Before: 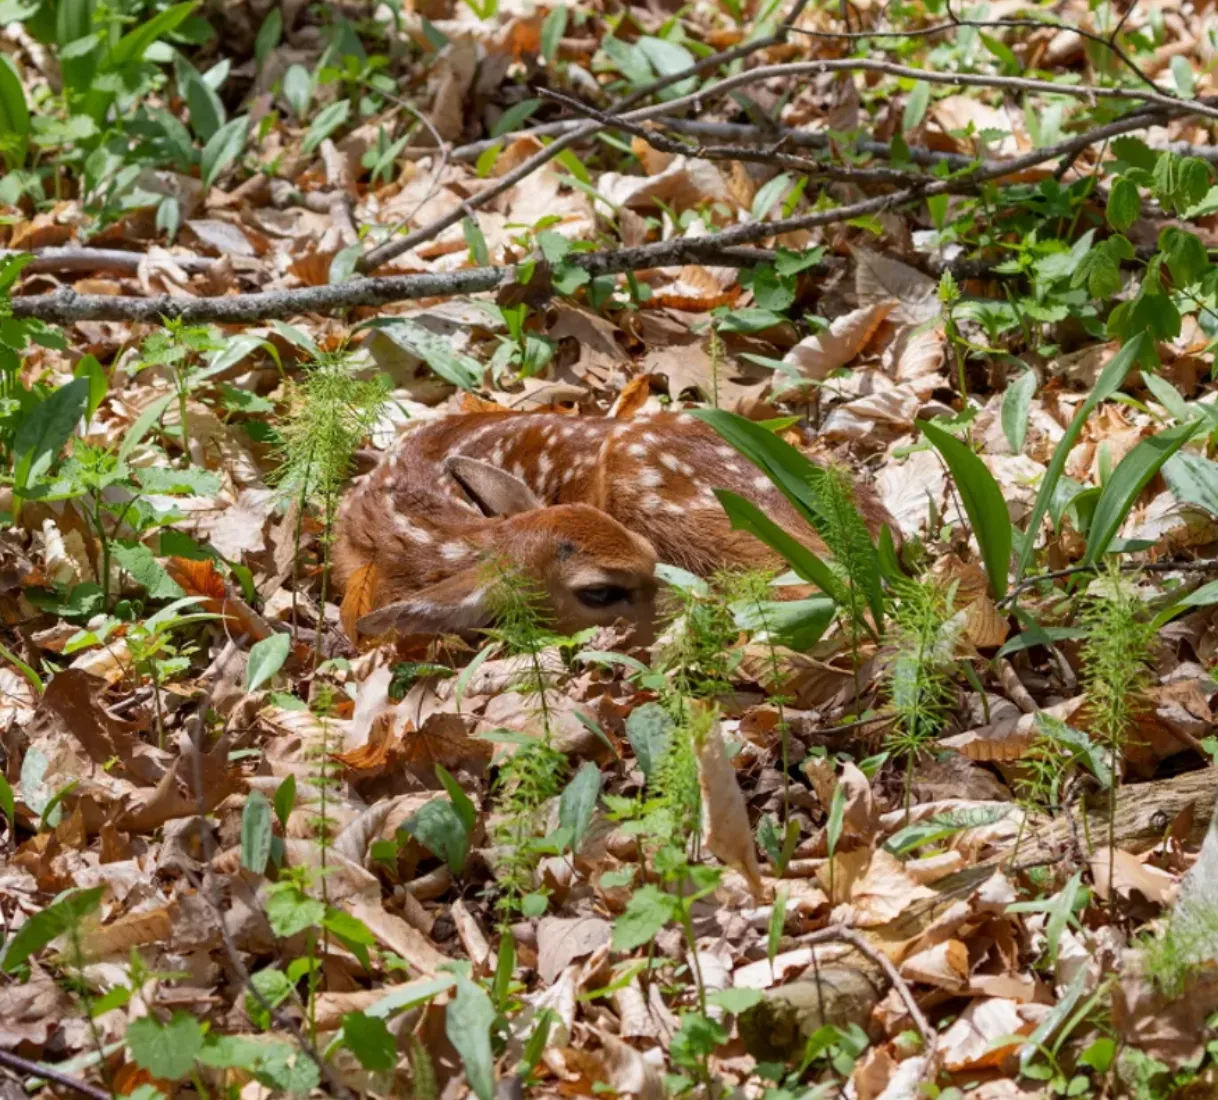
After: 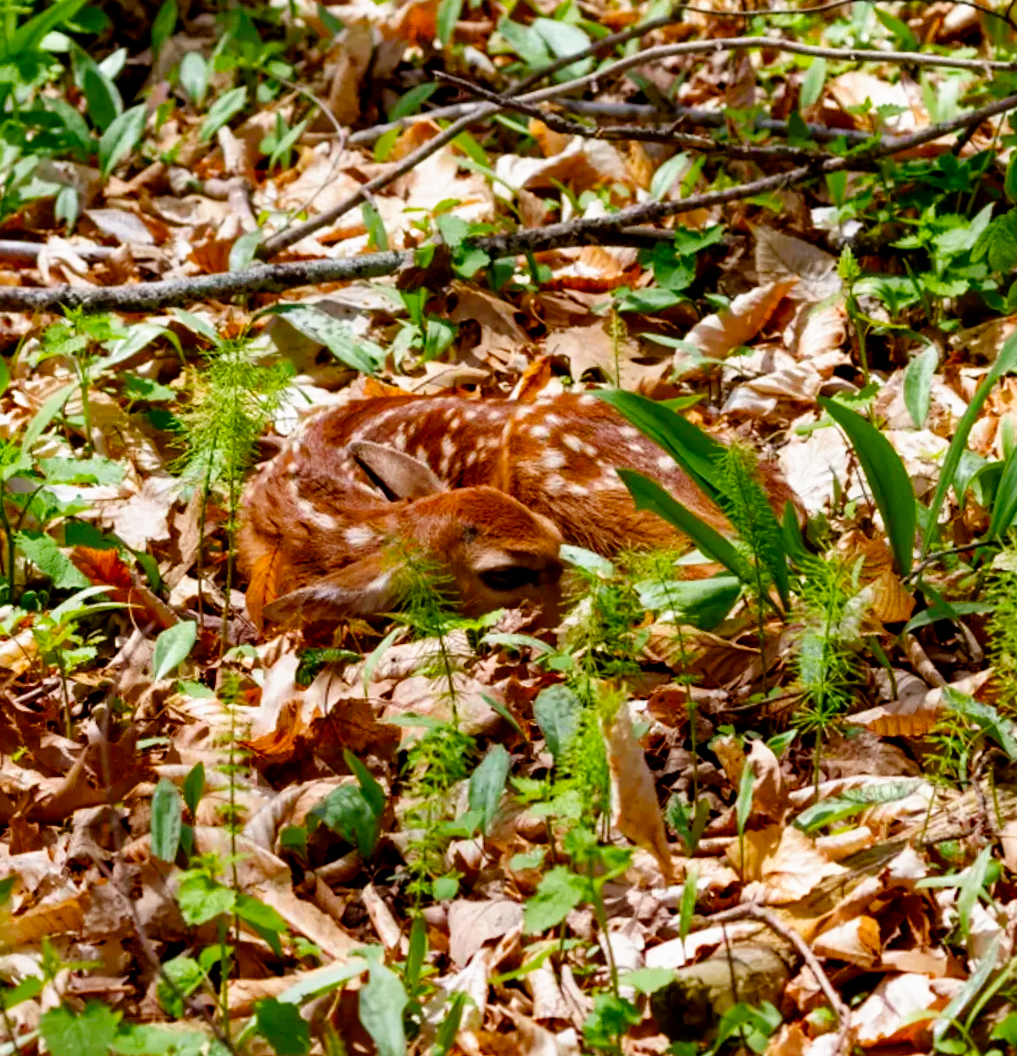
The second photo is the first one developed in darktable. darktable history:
rotate and perspective: rotation -1°, crop left 0.011, crop right 0.989, crop top 0.025, crop bottom 0.975
filmic rgb: black relative exposure -8.7 EV, white relative exposure 2.7 EV, threshold 3 EV, target black luminance 0%, hardness 6.25, latitude 76.53%, contrast 1.326, shadows ↔ highlights balance -0.349%, preserve chrominance no, color science v4 (2020), enable highlight reconstruction true
color balance rgb: perceptual saturation grading › global saturation 35%, perceptual saturation grading › highlights -30%, perceptual saturation grading › shadows 35%, perceptual brilliance grading › global brilliance 3%, perceptual brilliance grading › highlights -3%, perceptual brilliance grading › shadows 3%
crop: left 7.598%, right 7.873%
